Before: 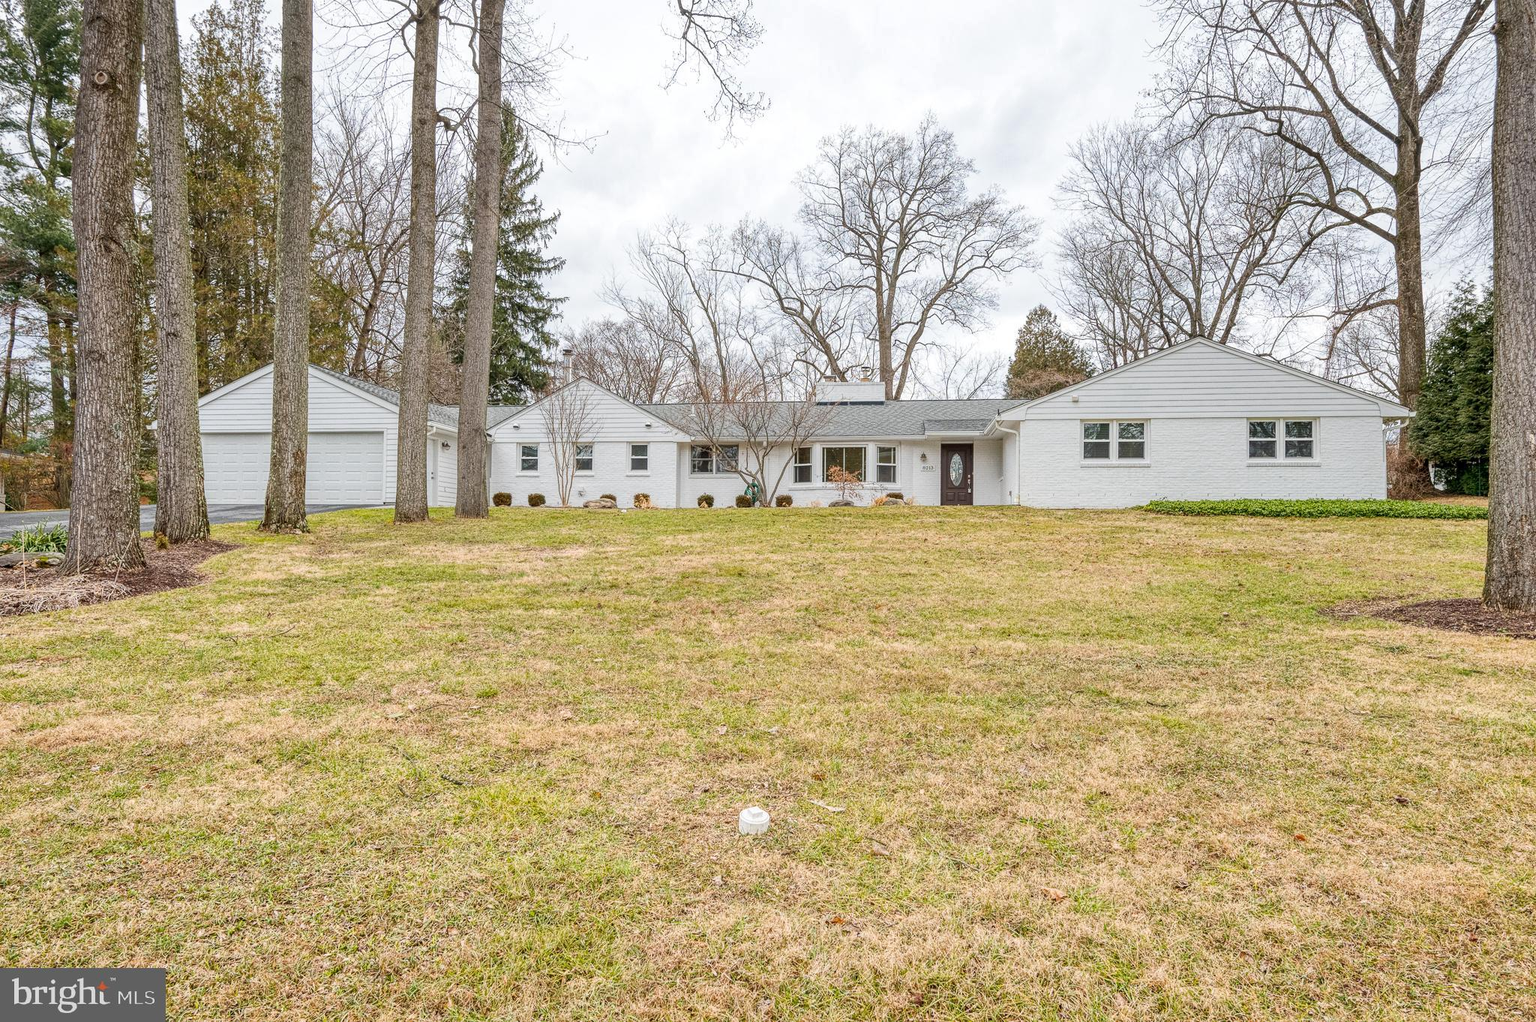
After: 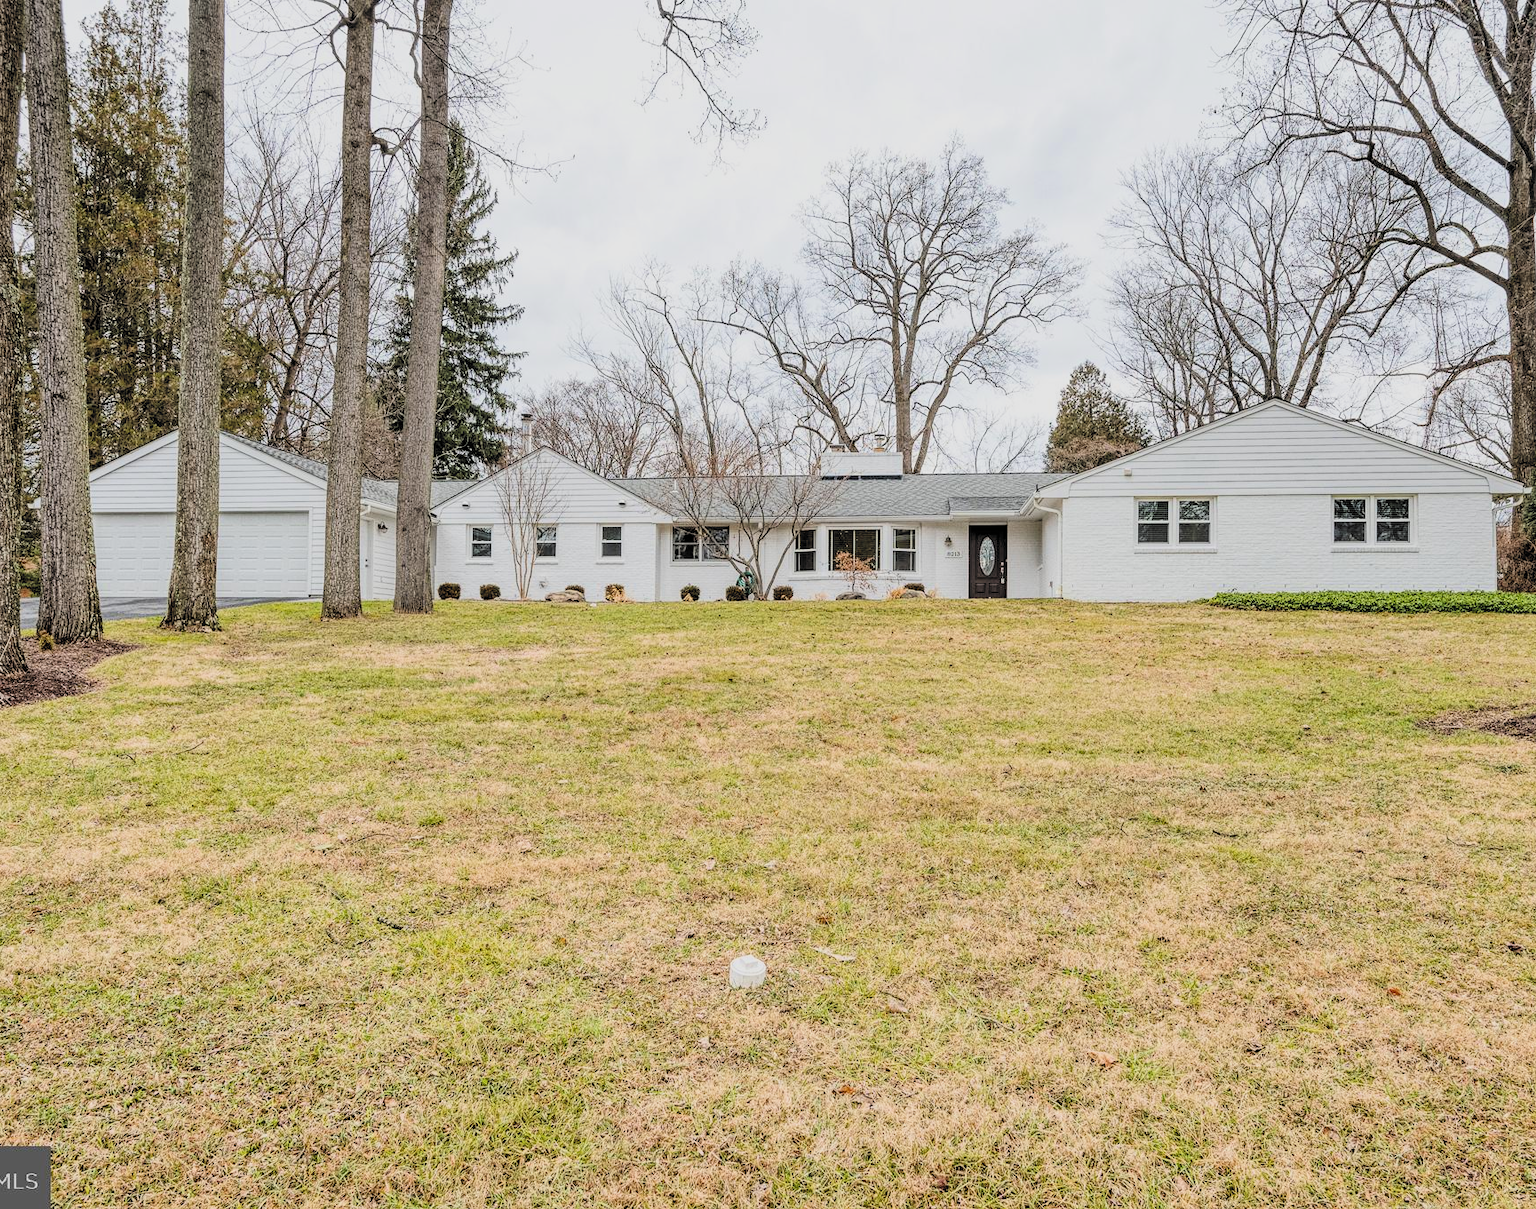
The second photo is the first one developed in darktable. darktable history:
crop: left 8.029%, right 7.501%
filmic rgb: black relative exposure -5.13 EV, white relative exposure 3.99 EV, hardness 2.89, contrast 1.296, highlights saturation mix -30.57%, color science v6 (2022), iterations of high-quality reconstruction 10
